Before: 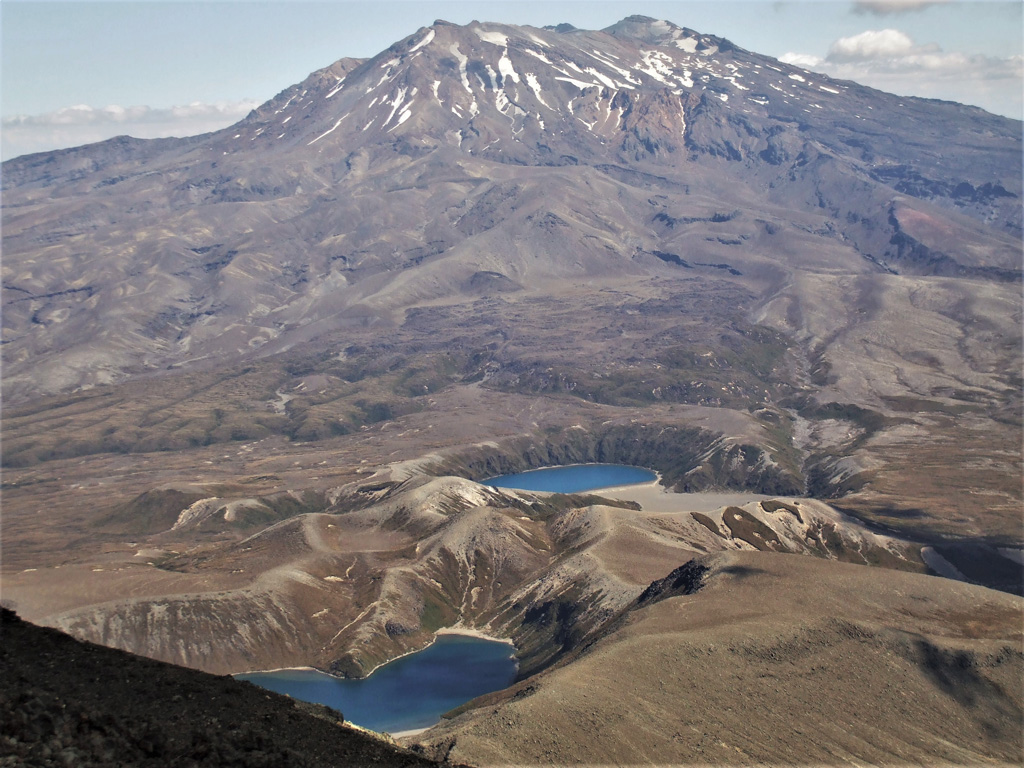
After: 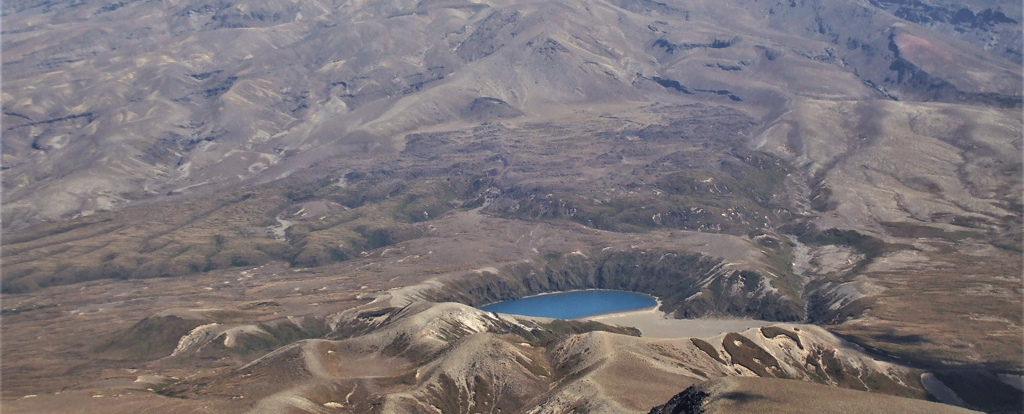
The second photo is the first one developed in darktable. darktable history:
crop and rotate: top 22.754%, bottom 23.212%
base curve: curves: ch0 [(0, 0) (0.297, 0.298) (1, 1)]
